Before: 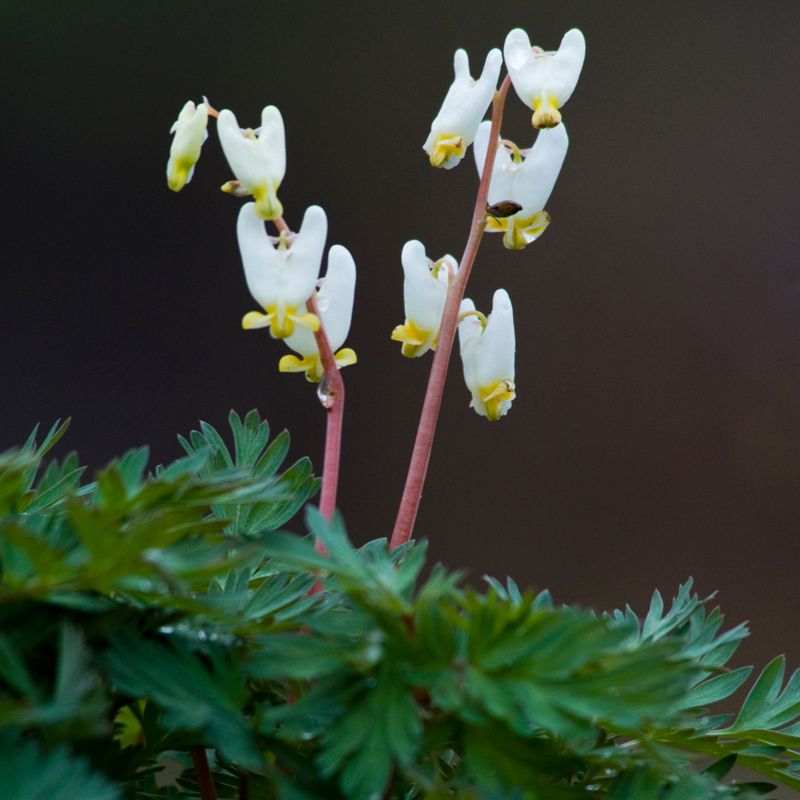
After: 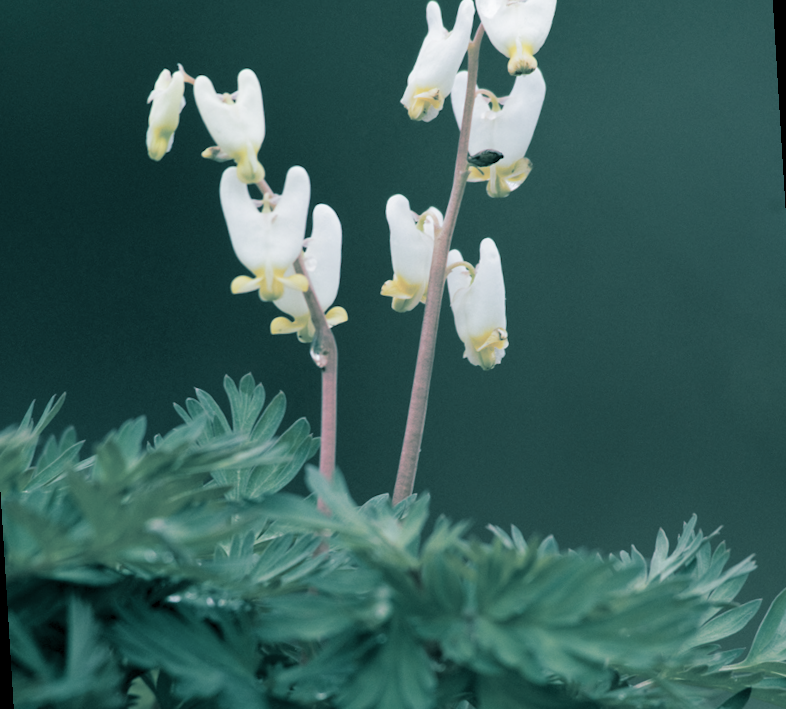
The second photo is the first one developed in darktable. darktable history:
rotate and perspective: rotation -3.52°, crop left 0.036, crop right 0.964, crop top 0.081, crop bottom 0.919
contrast brightness saturation: brightness 0.18, saturation -0.5
split-toning: shadows › hue 183.6°, shadows › saturation 0.52, highlights › hue 0°, highlights › saturation 0
